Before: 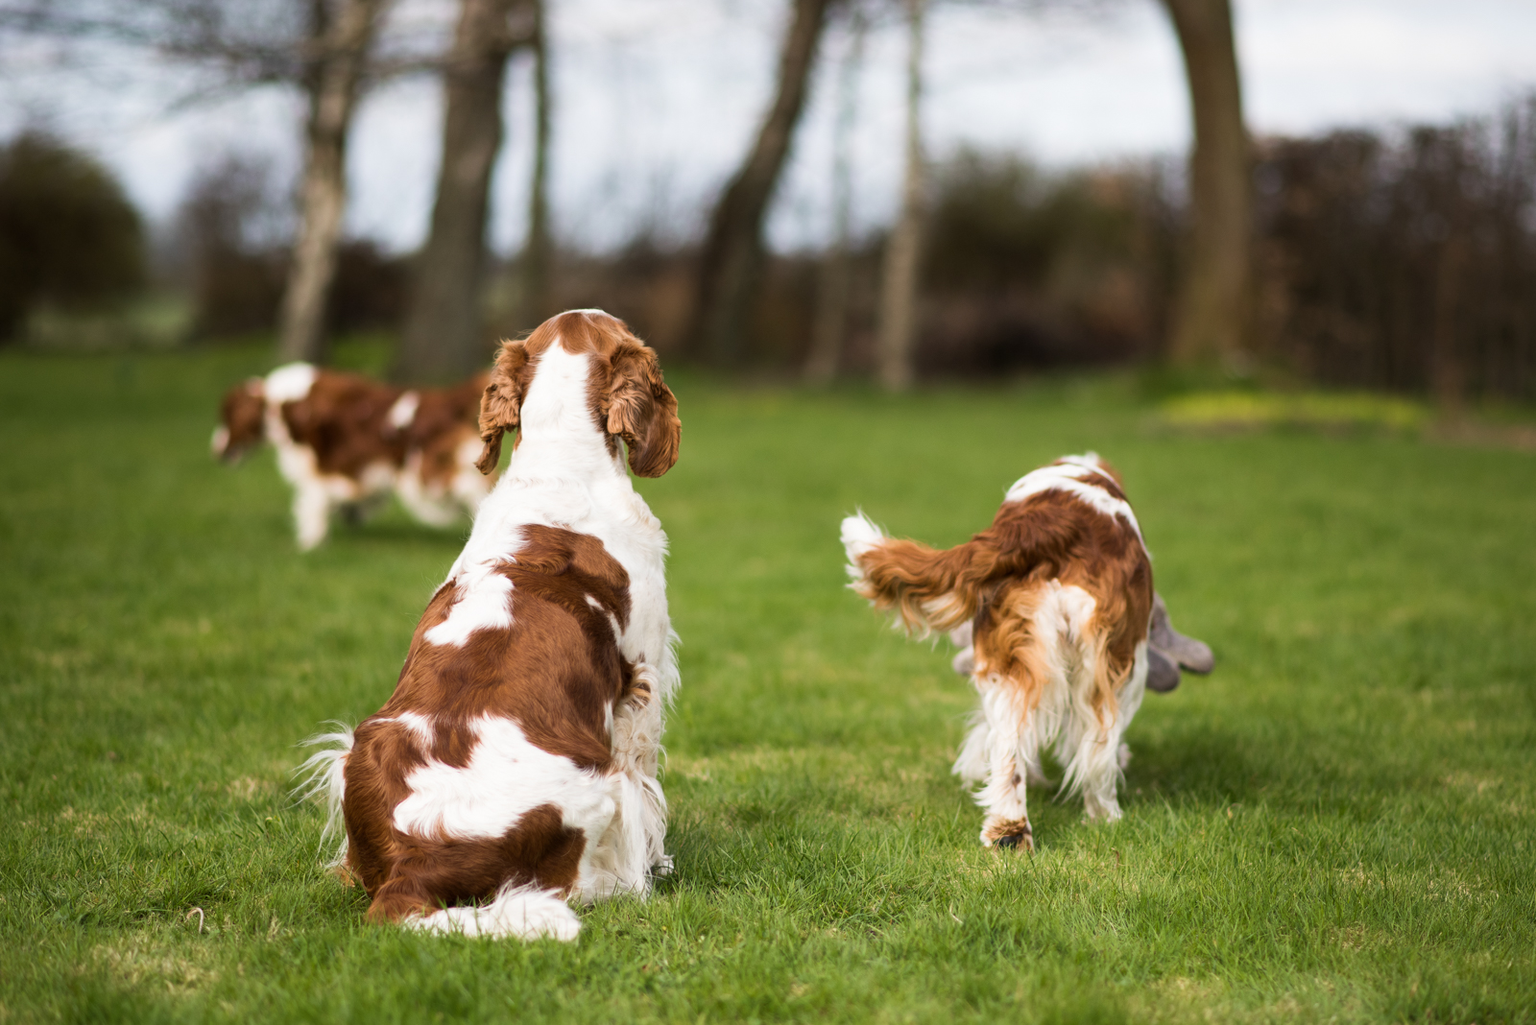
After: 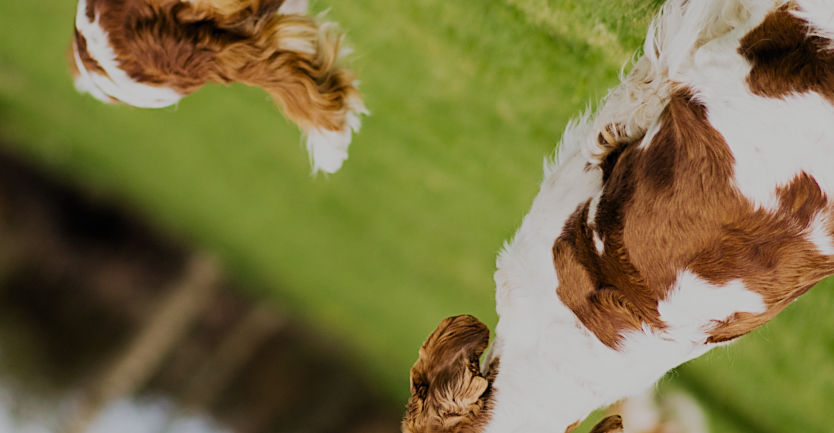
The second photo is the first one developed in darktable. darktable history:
filmic rgb: black relative exposure -6.21 EV, white relative exposure 6.96 EV, hardness 2.27, preserve chrominance no, color science v5 (2021), contrast in shadows safe, contrast in highlights safe
velvia: on, module defaults
sharpen: on, module defaults
crop and rotate: angle 146.81°, left 9.156%, top 15.672%, right 4.426%, bottom 17.103%
